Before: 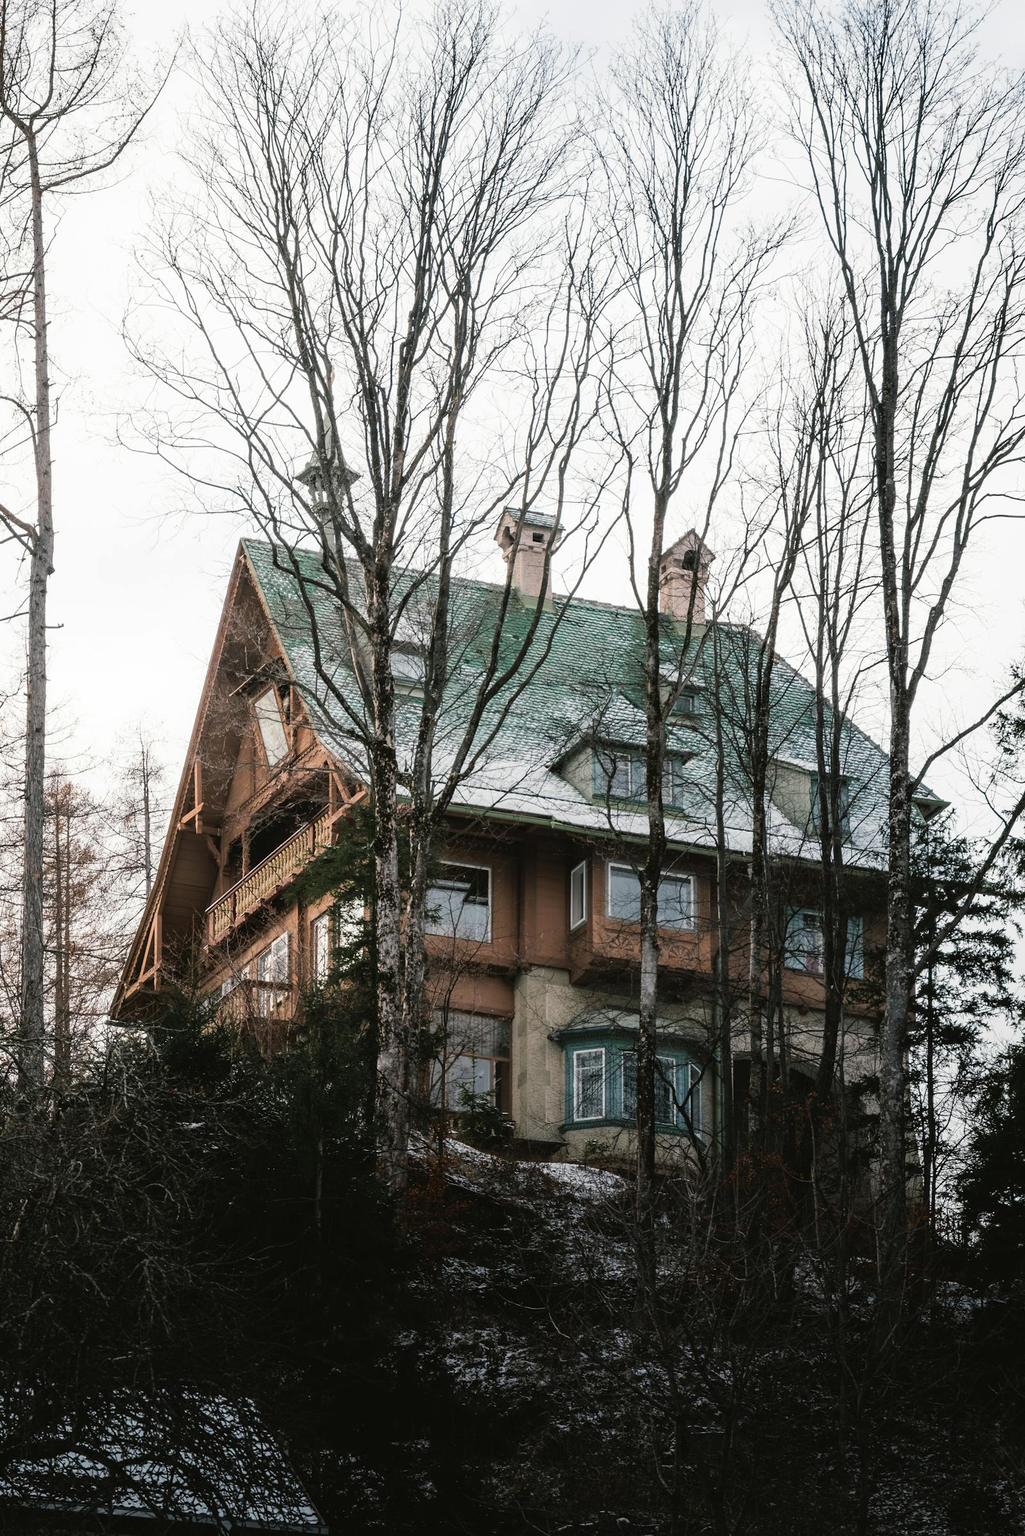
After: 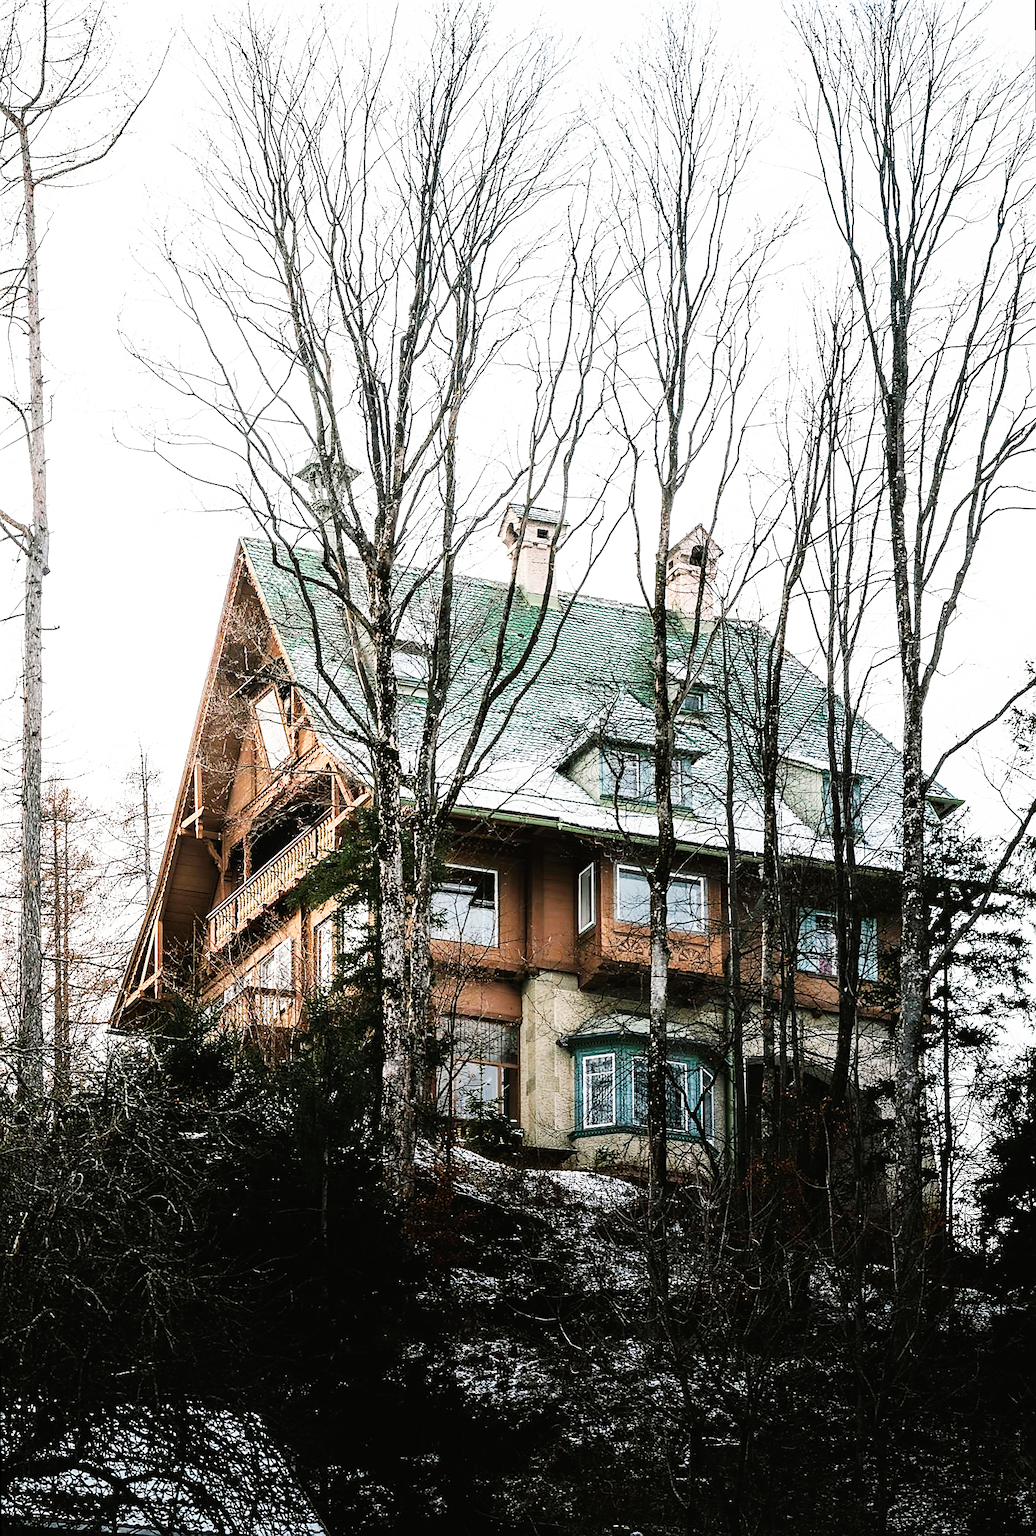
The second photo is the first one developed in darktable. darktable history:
crop and rotate: left 0.126%
rotate and perspective: rotation -0.45°, automatic cropping original format, crop left 0.008, crop right 0.992, crop top 0.012, crop bottom 0.988
sharpen: radius 1.4, amount 1.25, threshold 0.7
base curve: curves: ch0 [(0, 0) (0.007, 0.004) (0.027, 0.03) (0.046, 0.07) (0.207, 0.54) (0.442, 0.872) (0.673, 0.972) (1, 1)], preserve colors none
